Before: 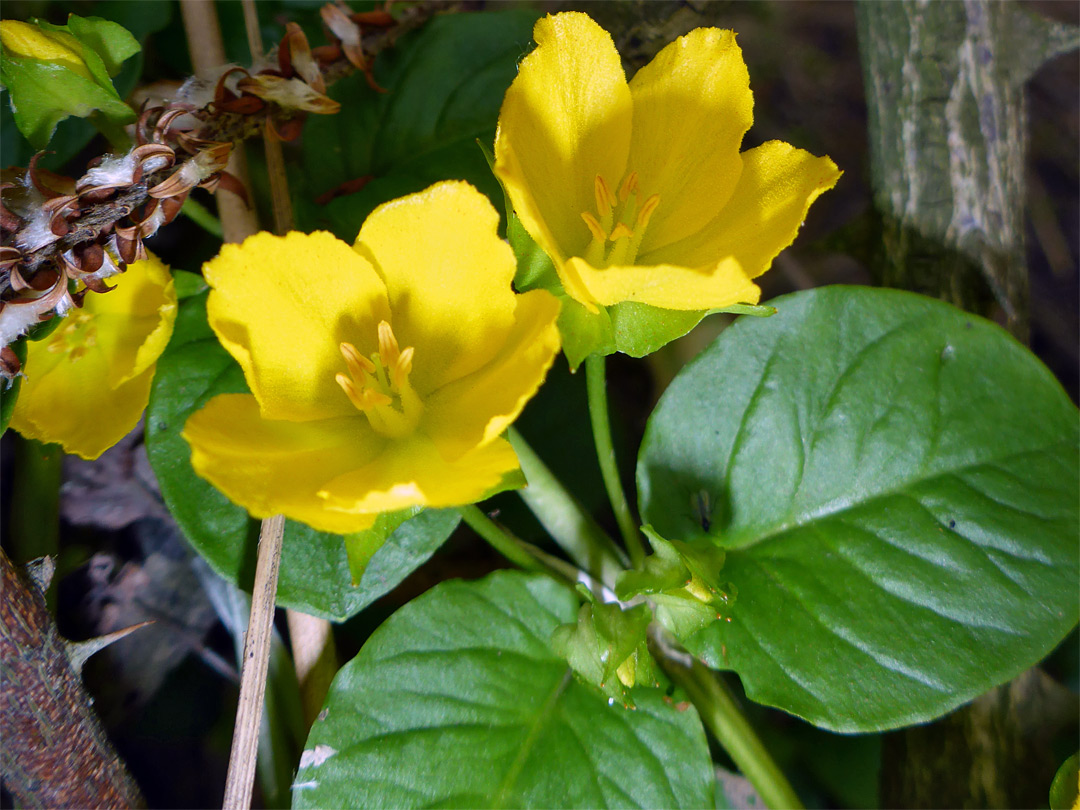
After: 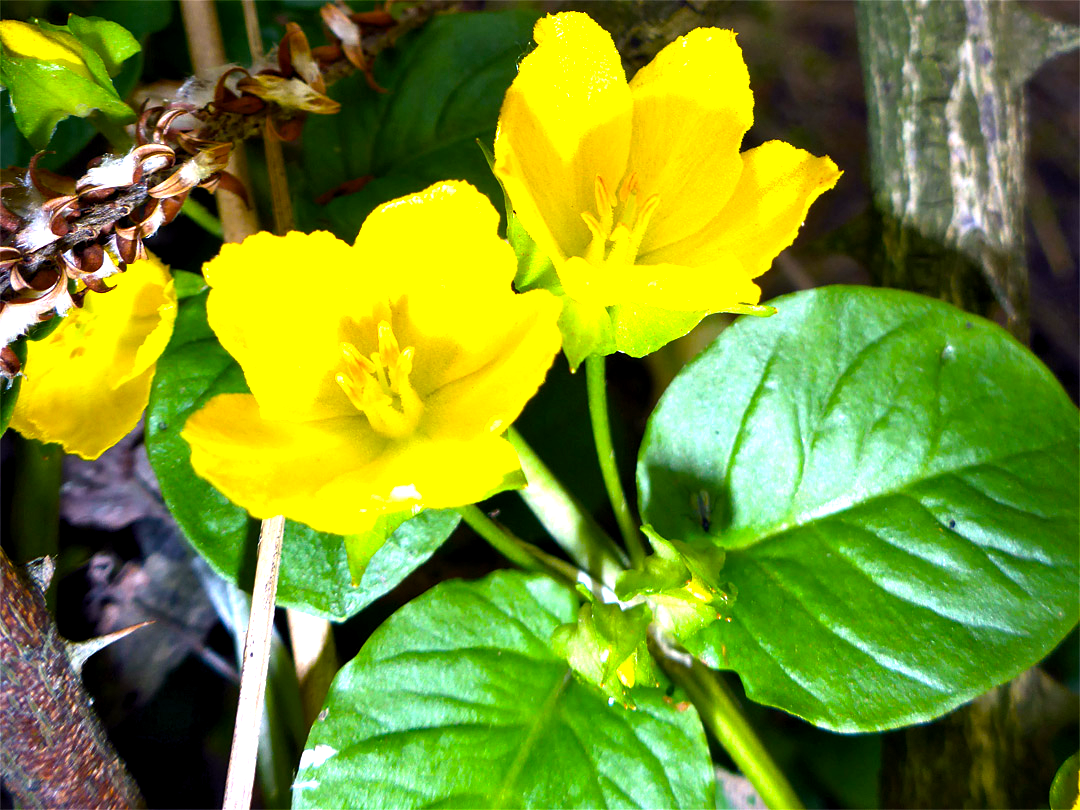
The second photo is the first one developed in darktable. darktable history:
color balance rgb: global offset › luminance -0.51%, perceptual saturation grading › global saturation 25.212%, perceptual brilliance grading › global brilliance 19.824%, perceptual brilliance grading › shadows -39.993%
exposure: black level correction 0, exposure 0.859 EV, compensate highlight preservation false
